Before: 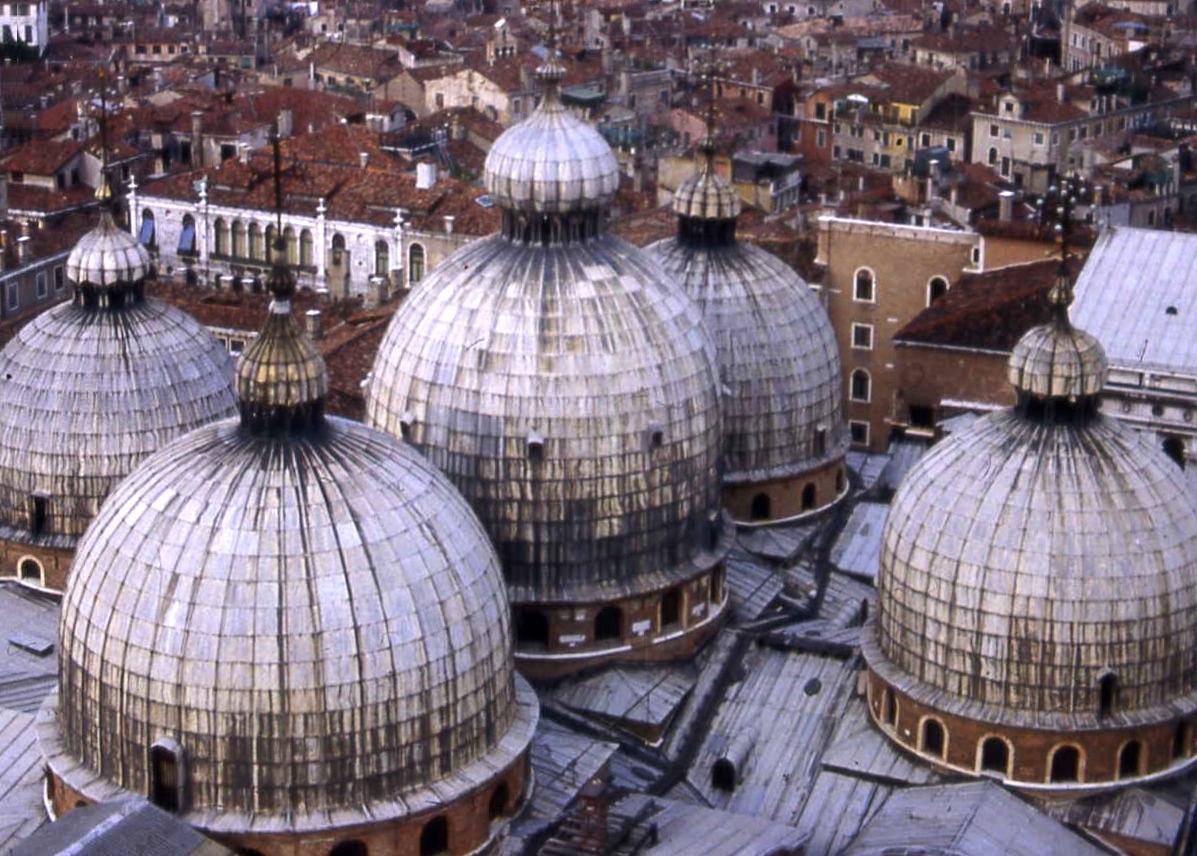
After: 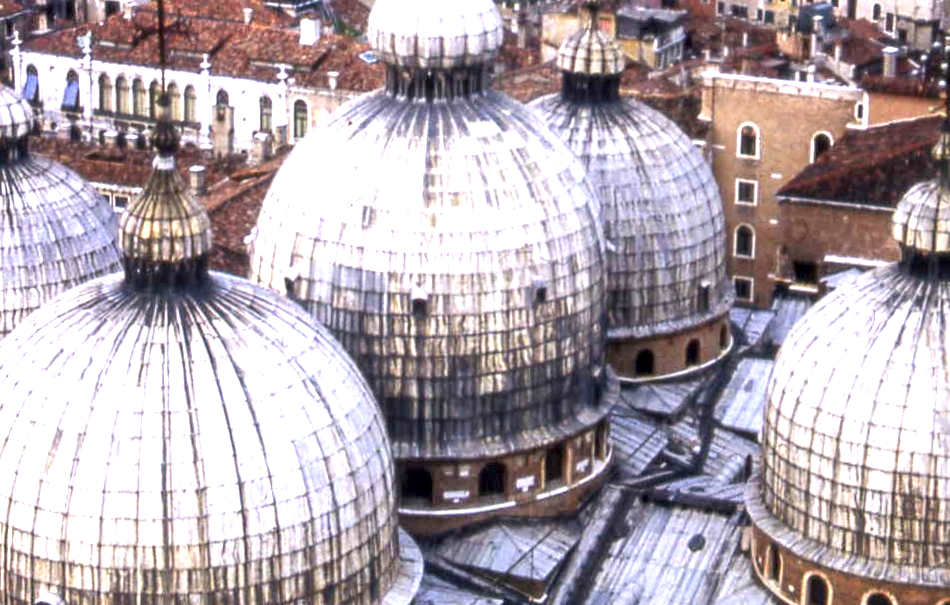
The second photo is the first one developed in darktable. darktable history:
exposure: exposure 1.2 EV, compensate highlight preservation false
crop: left 9.712%, top 16.928%, right 10.845%, bottom 12.332%
local contrast: detail 130%
